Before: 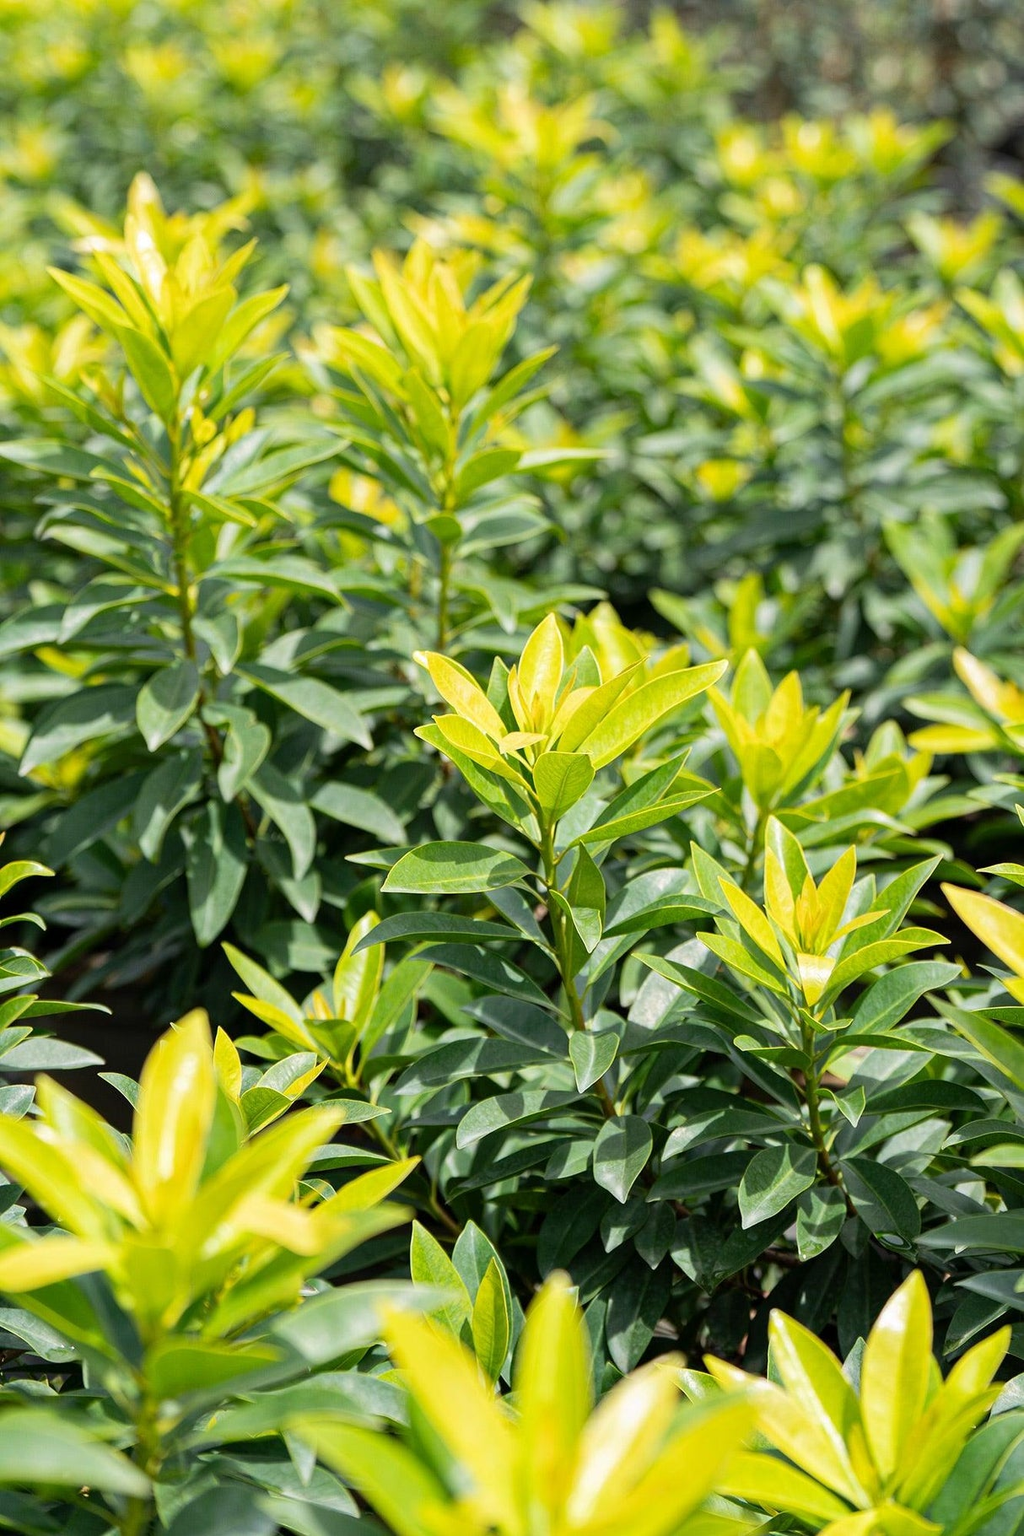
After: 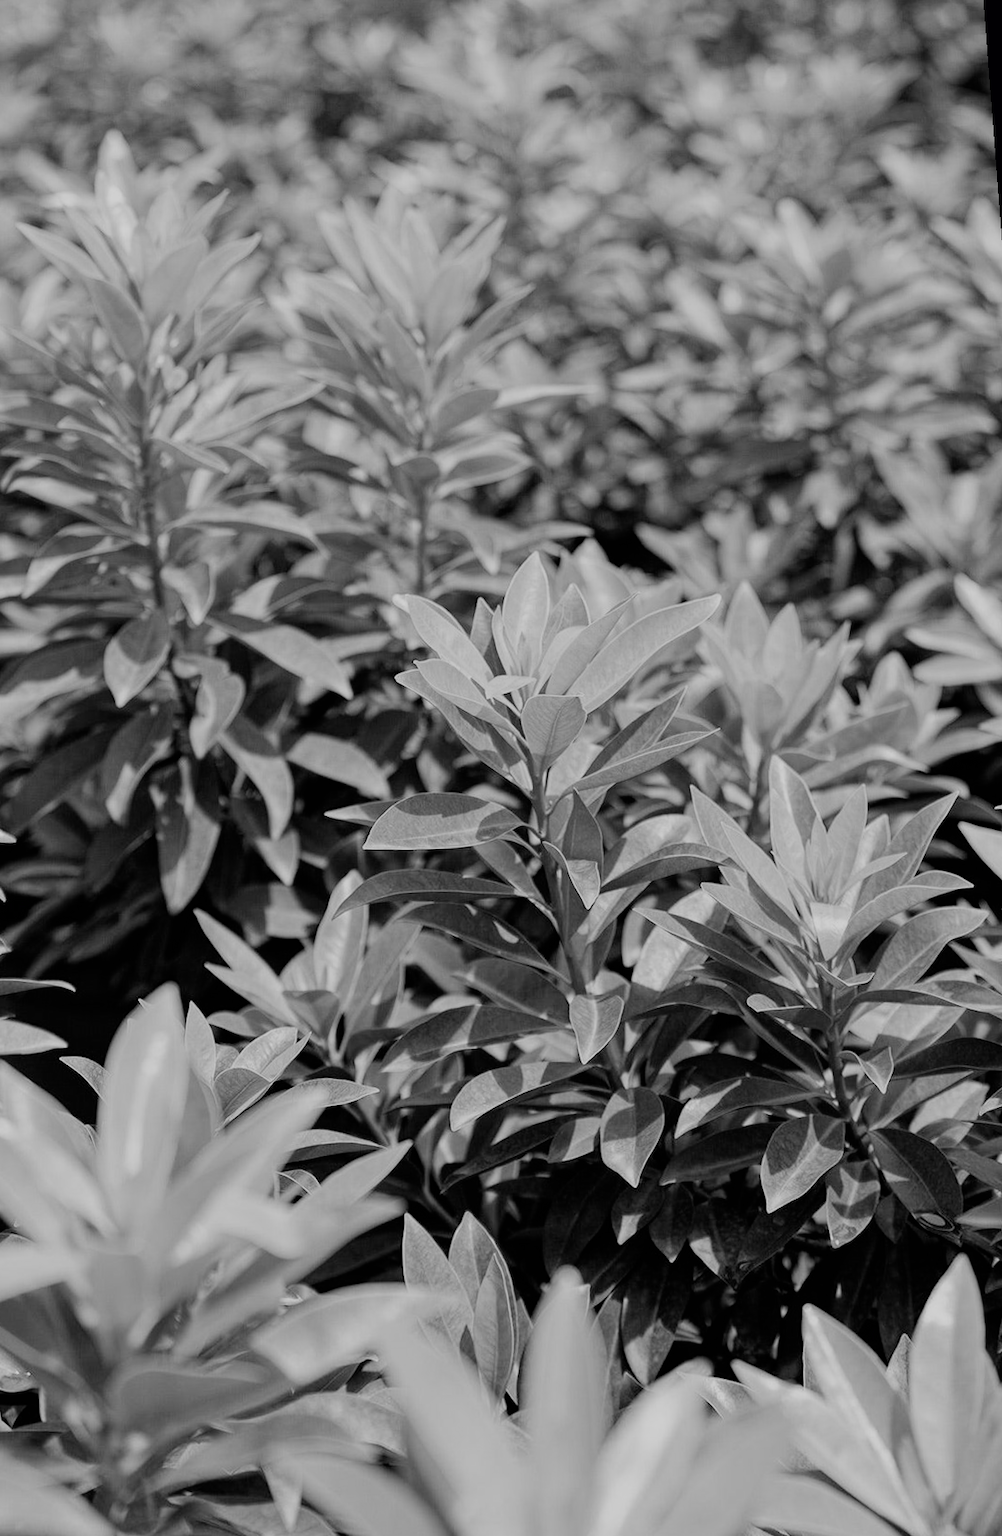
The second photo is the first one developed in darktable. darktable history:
color calibration: output gray [0.21, 0.42, 0.37, 0], gray › normalize channels true, illuminant same as pipeline (D50), adaptation XYZ, x 0.346, y 0.359, gamut compression 0
rotate and perspective: rotation -1.68°, lens shift (vertical) -0.146, crop left 0.049, crop right 0.912, crop top 0.032, crop bottom 0.96
filmic rgb: black relative exposure -7.65 EV, white relative exposure 4.56 EV, hardness 3.61, color science v6 (2022)
